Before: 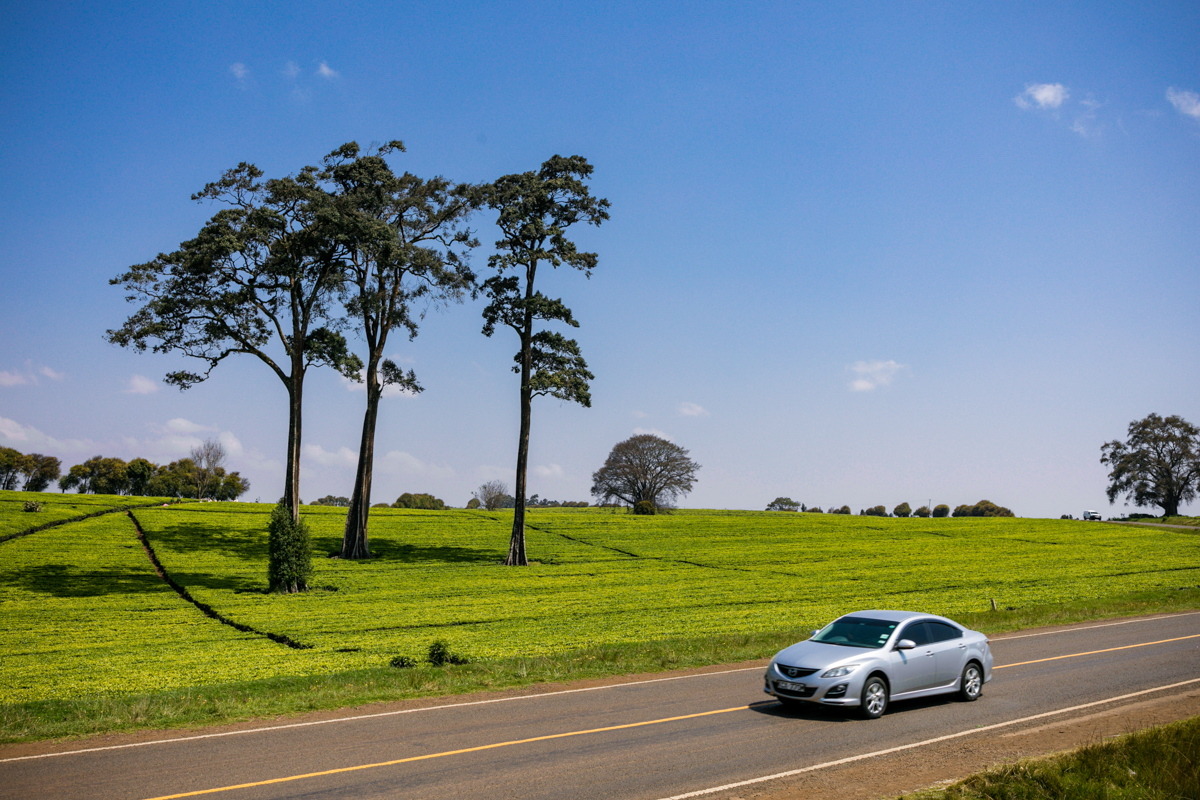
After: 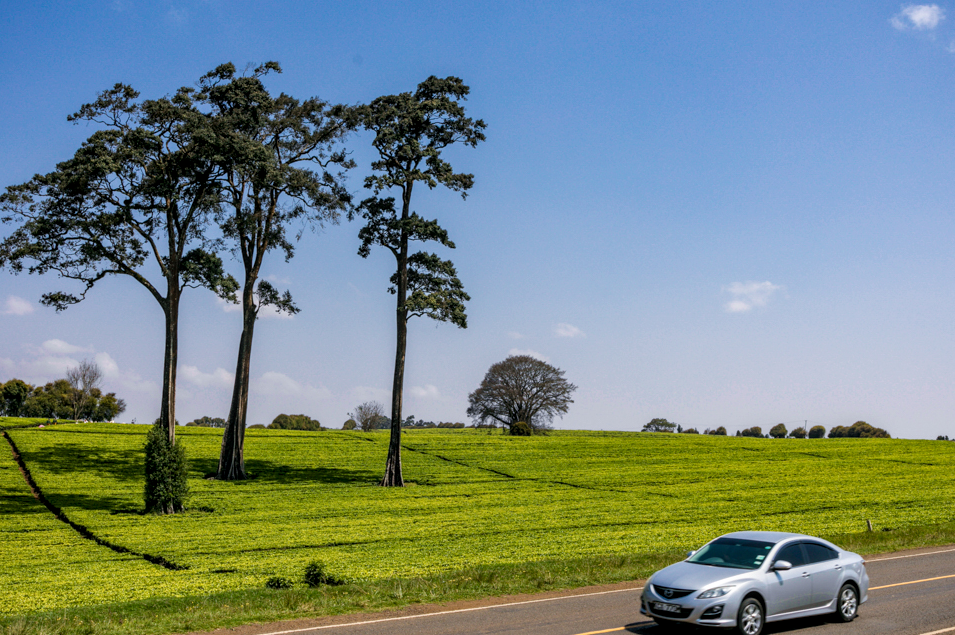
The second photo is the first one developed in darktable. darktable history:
local contrast: on, module defaults
crop and rotate: left 10.354%, top 10.054%, right 10.053%, bottom 10.509%
